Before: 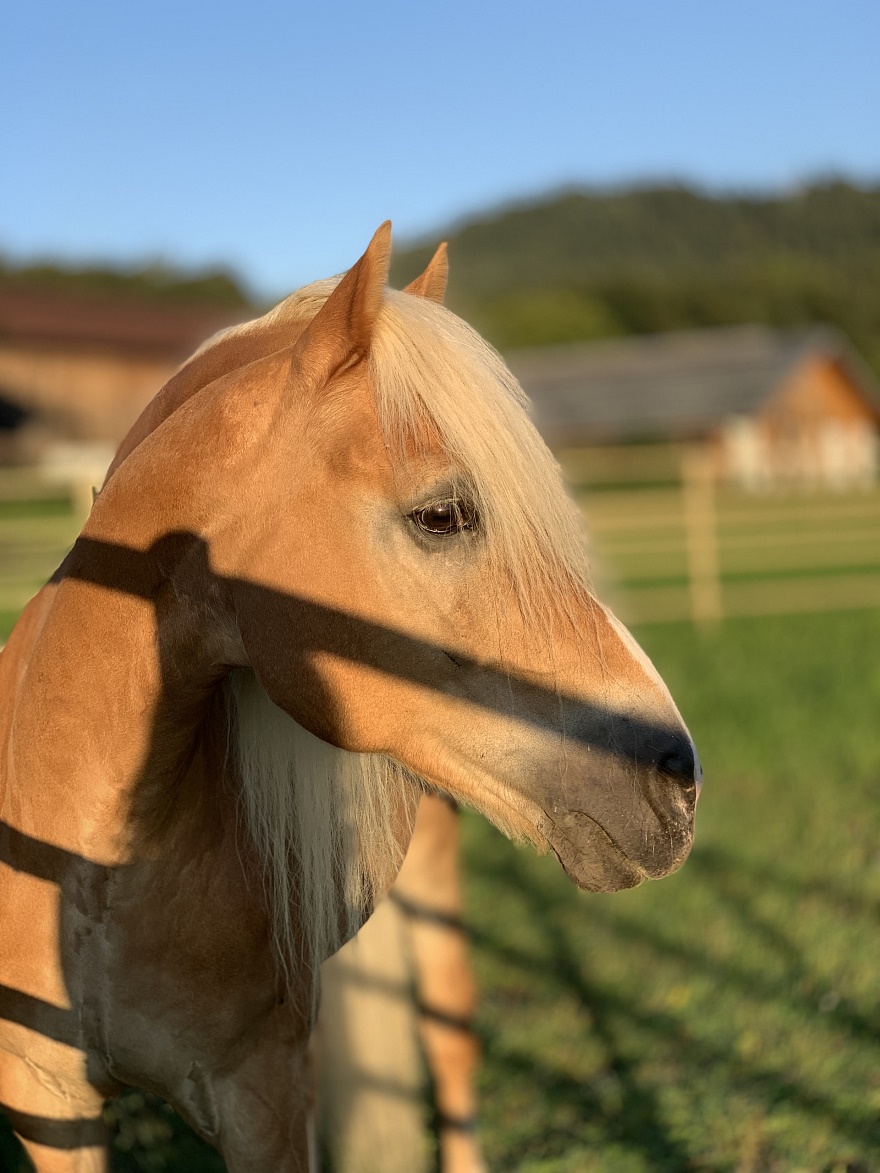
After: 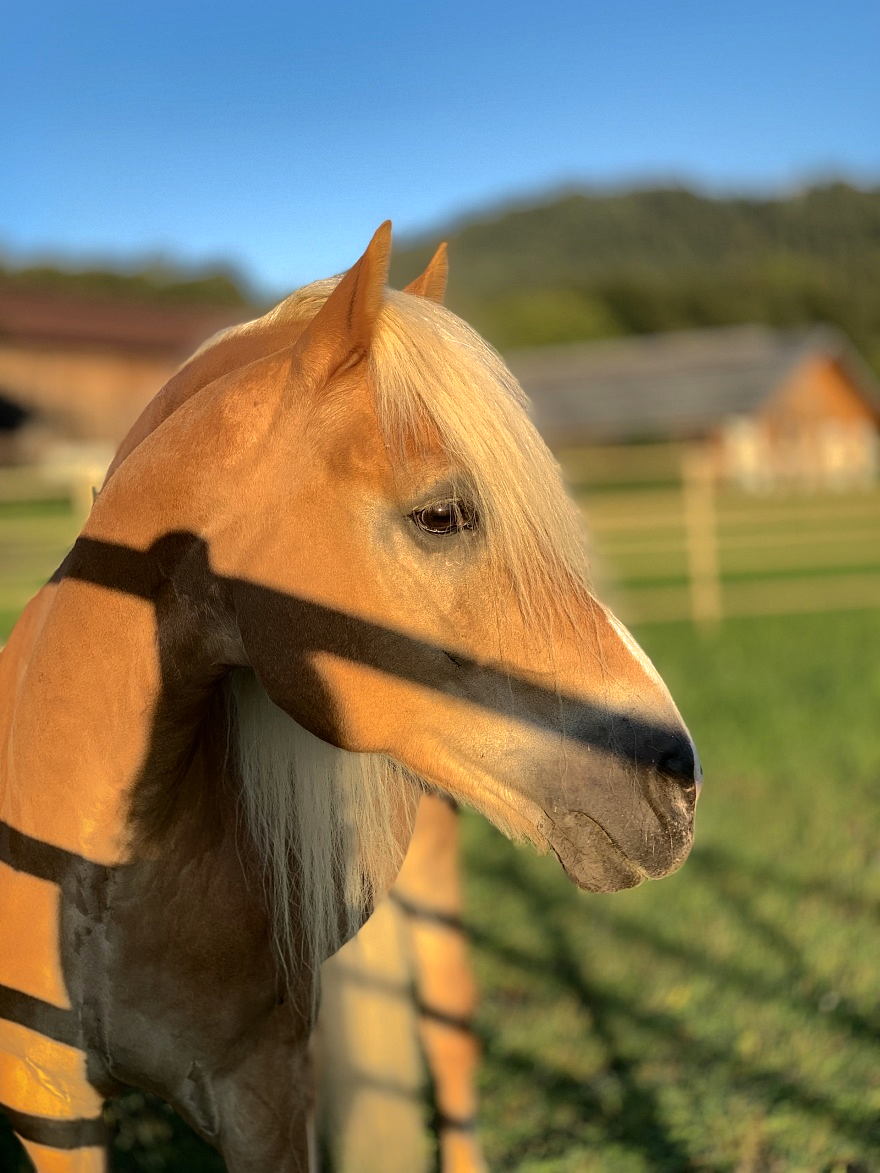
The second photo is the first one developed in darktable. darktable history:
shadows and highlights: shadows -19, highlights -73.03
tone equalizer: -8 EV -0.385 EV, -7 EV -0.389 EV, -6 EV -0.327 EV, -5 EV -0.243 EV, -3 EV 0.24 EV, -2 EV 0.359 EV, -1 EV 0.414 EV, +0 EV 0.413 EV
